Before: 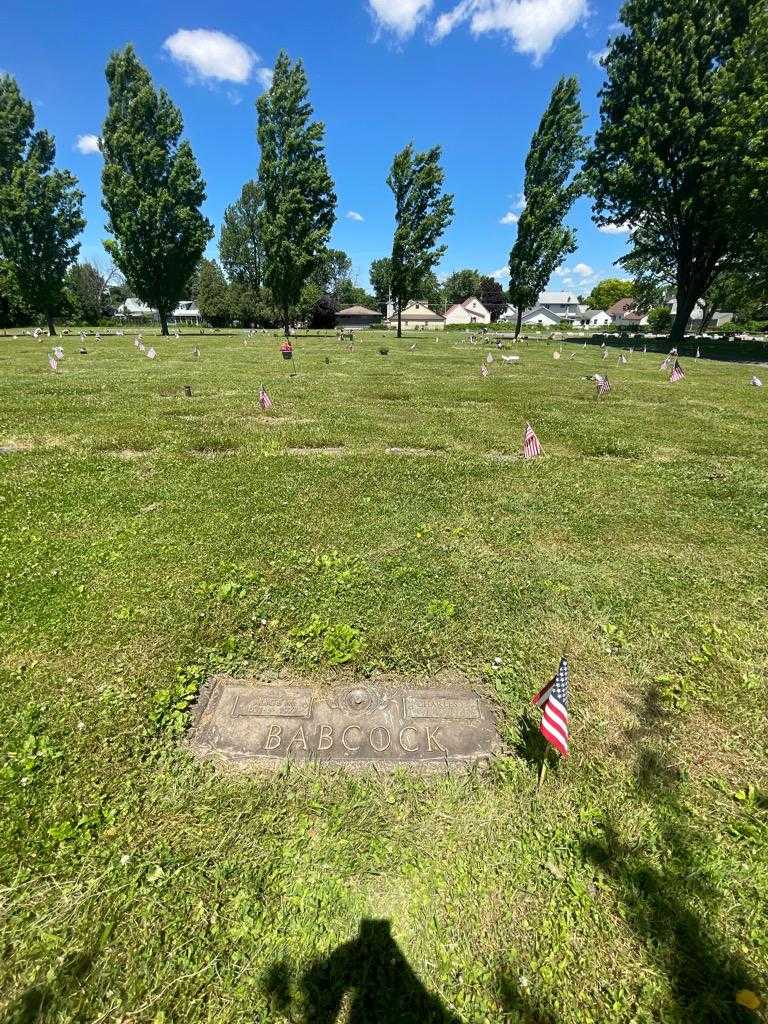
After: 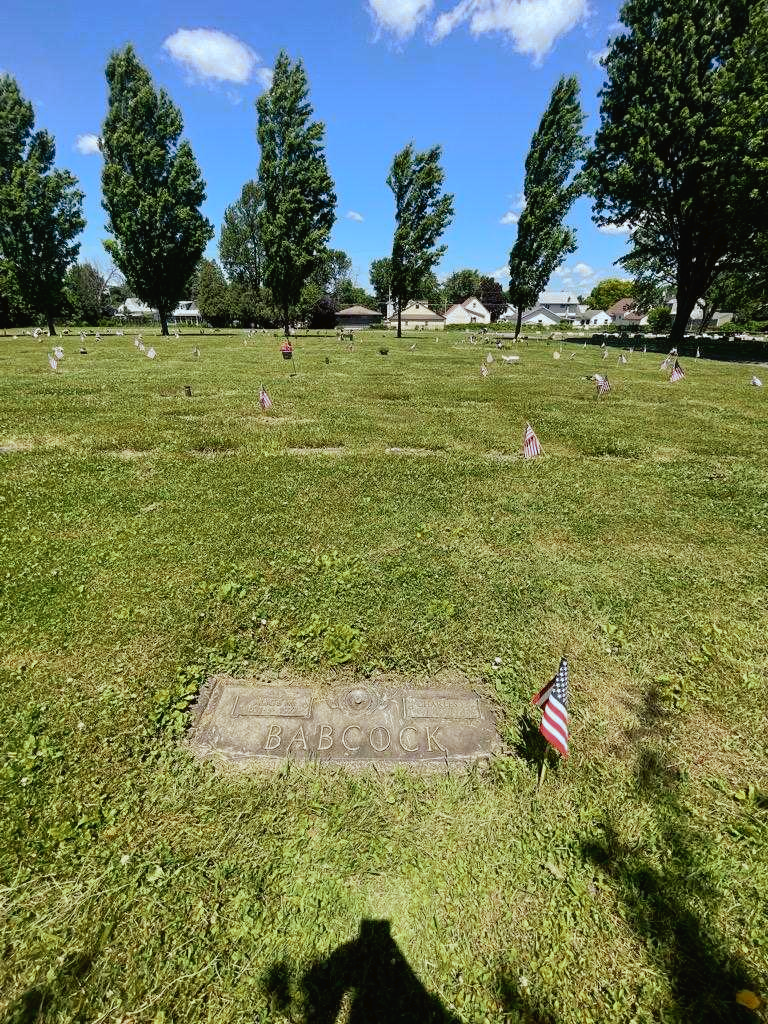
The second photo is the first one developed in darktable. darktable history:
tone curve: curves: ch0 [(0, 0) (0.003, 0.018) (0.011, 0.019) (0.025, 0.02) (0.044, 0.024) (0.069, 0.034) (0.1, 0.049) (0.136, 0.082) (0.177, 0.136) (0.224, 0.196) (0.277, 0.263) (0.335, 0.329) (0.399, 0.401) (0.468, 0.473) (0.543, 0.546) (0.623, 0.625) (0.709, 0.698) (0.801, 0.779) (0.898, 0.867) (1, 1)], preserve colors none
color look up table: target L [93.4, 86.44, 84.62, 79.07, 81.68, 73.95, 74.02, 73.31, 65.26, 58.26, 52.31, 55.64, 33.75, 34.53, 28.32, 3.769, 201.82, 83.36, 76.18, 72.85, 65.89, 57.68, 58.09, 48, 43.55, 48.32, 34.18, 37.05, 28.21, 94.93, 77.04, 71.54, 72.54, 67.47, 65.08, 61.03, 51.66, 53.66, 54, 41.5, 46.97, 30.6, 33.97, 17.59, 8.053, 87.24, 80.73, 77.25, 52.05], target a [-2.059, -25.89, -53.34, -9.056, -69.83, -34.11, -7.634, -57.76, -60.17, -54.97, -9.071, -2.914, -30.7, -29.96, -10.02, -2.981, 0, -12.32, 16.15, 7.525, 22.52, 47.85, 27.02, 56.69, 12.22, 66.15, 35.01, 48.31, 21.41, -3.703, 2.606, 31.12, 21.65, 32.77, 62.13, 67.79, 37.46, 62, 18.71, 3.87, 52.13, 0.265, 43.4, 20.16, 12.6, -27.77, -37.84, -10.4, -25.85], target b [9.044, 28.83, 5.959, 58.63, 46.54, 46.03, 29.8, 19.47, 42.71, 45.01, 44.54, 11.6, 28.72, 21.16, 26.09, 5.833, -0.001, 54.45, -0.903, 34.11, 54.15, 52.58, 22.52, -13.88, 38.4, 49.16, 35.71, 25.74, 20.86, -11.15, -9.624, -37.78, -29.9, -53.76, -61.43, -35.9, -11.69, -1.119, -82.1, -54.5, -61.63, 0.668, -31.53, -42.84, -8.72, -7.558, -31.15, -40.36, -18.56], num patches 49
